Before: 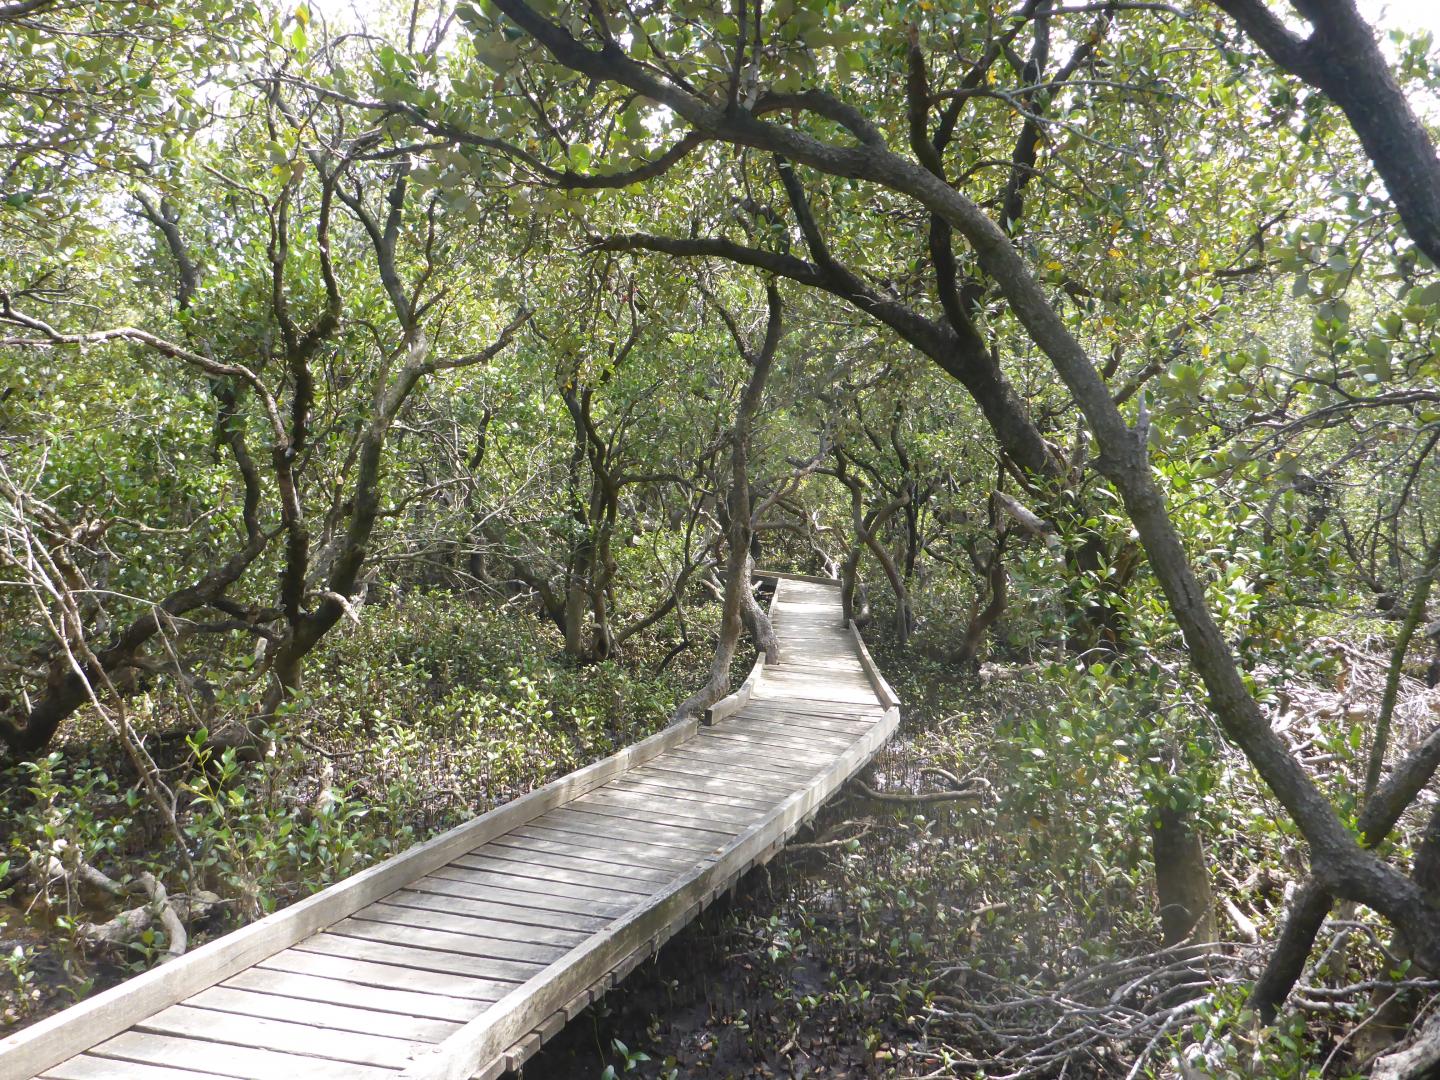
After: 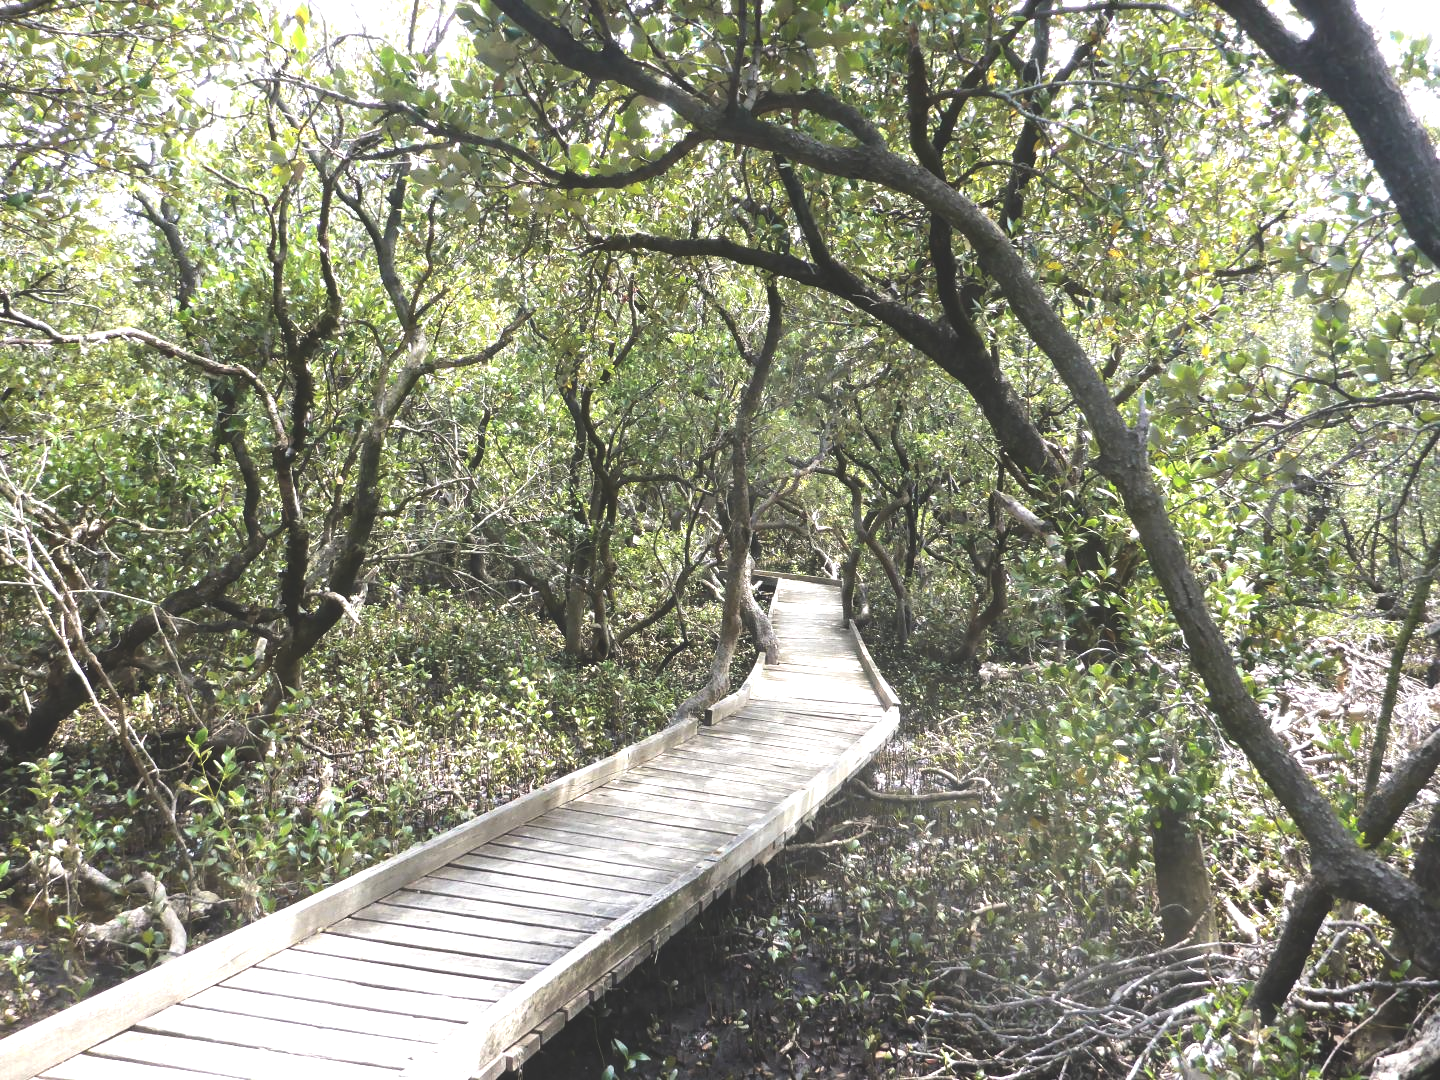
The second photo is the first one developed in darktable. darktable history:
exposure: black level correction -0.029, compensate highlight preservation false
tone equalizer: -8 EV -0.744 EV, -7 EV -0.688 EV, -6 EV -0.639 EV, -5 EV -0.409 EV, -3 EV 0.394 EV, -2 EV 0.6 EV, -1 EV 0.683 EV, +0 EV 0.748 EV, edges refinement/feathering 500, mask exposure compensation -1.57 EV, preserve details no
color zones: curves: ch0 [(0.25, 0.5) (0.423, 0.5) (0.443, 0.5) (0.521, 0.756) (0.568, 0.5) (0.576, 0.5) (0.75, 0.5)]; ch1 [(0.25, 0.5) (0.423, 0.5) (0.443, 0.5) (0.539, 0.873) (0.624, 0.565) (0.631, 0.5) (0.75, 0.5)]
